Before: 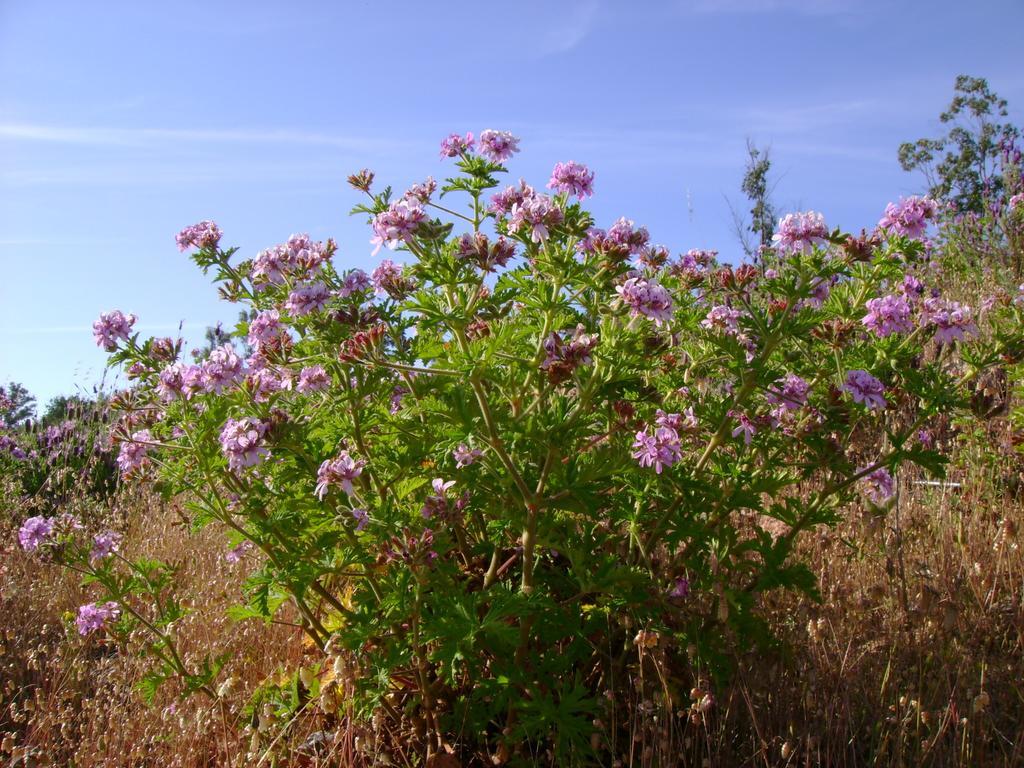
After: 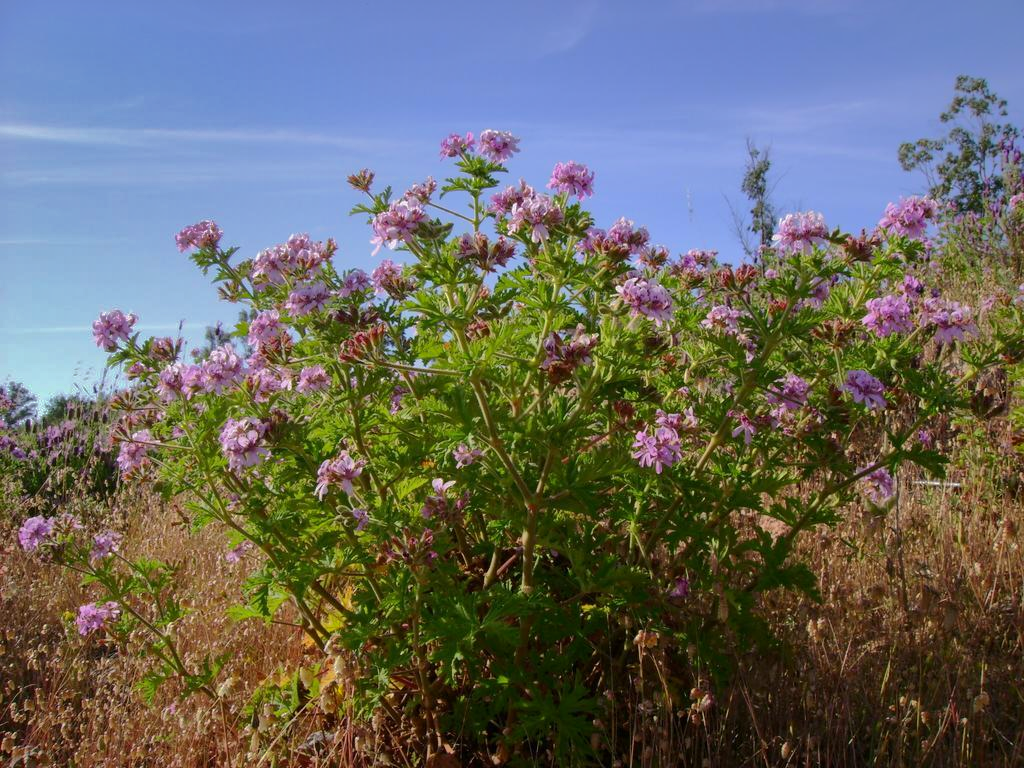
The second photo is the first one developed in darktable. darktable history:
shadows and highlights: shadows -18.28, highlights -73.46
